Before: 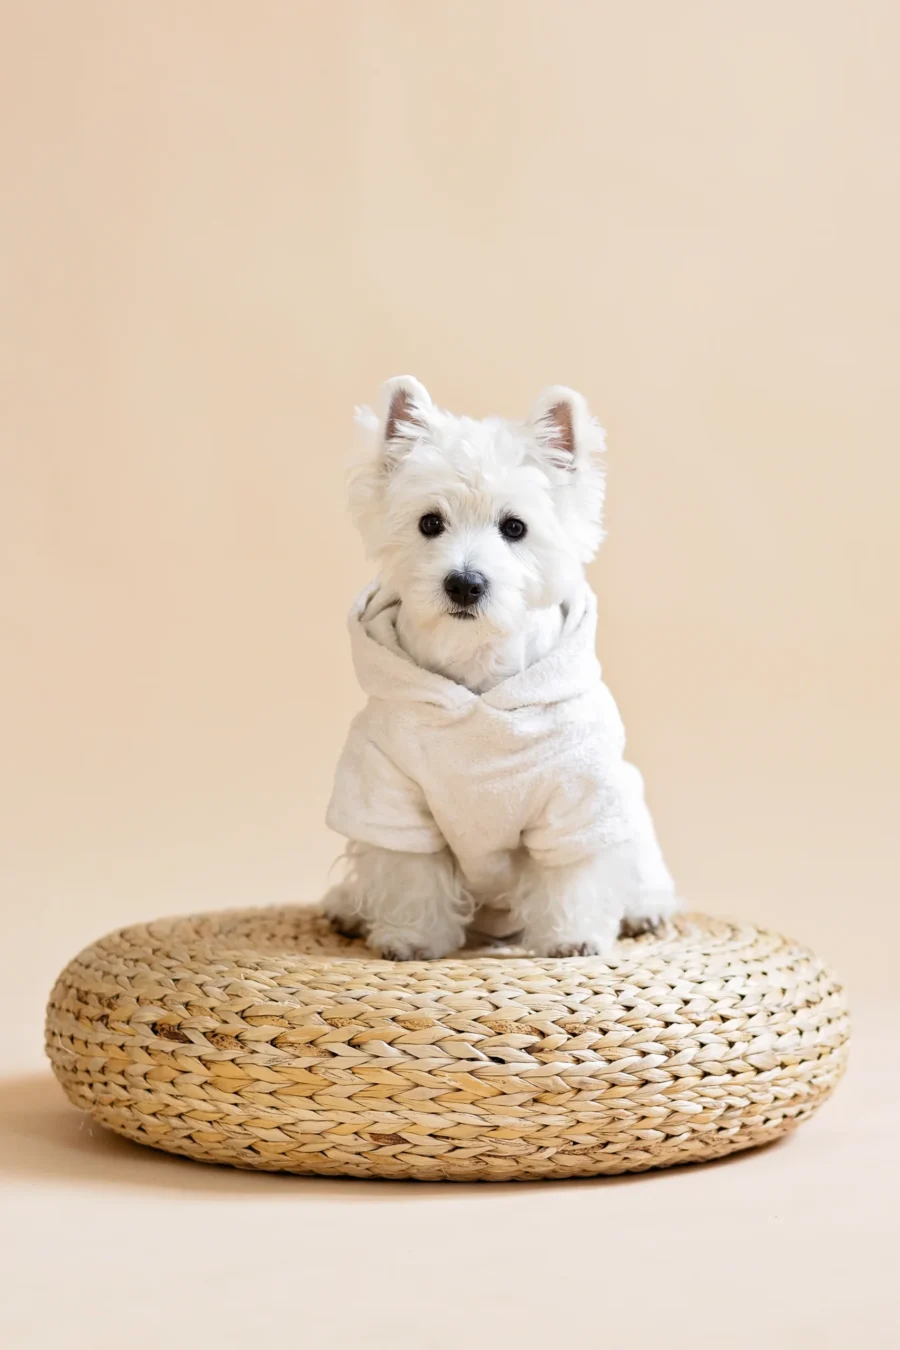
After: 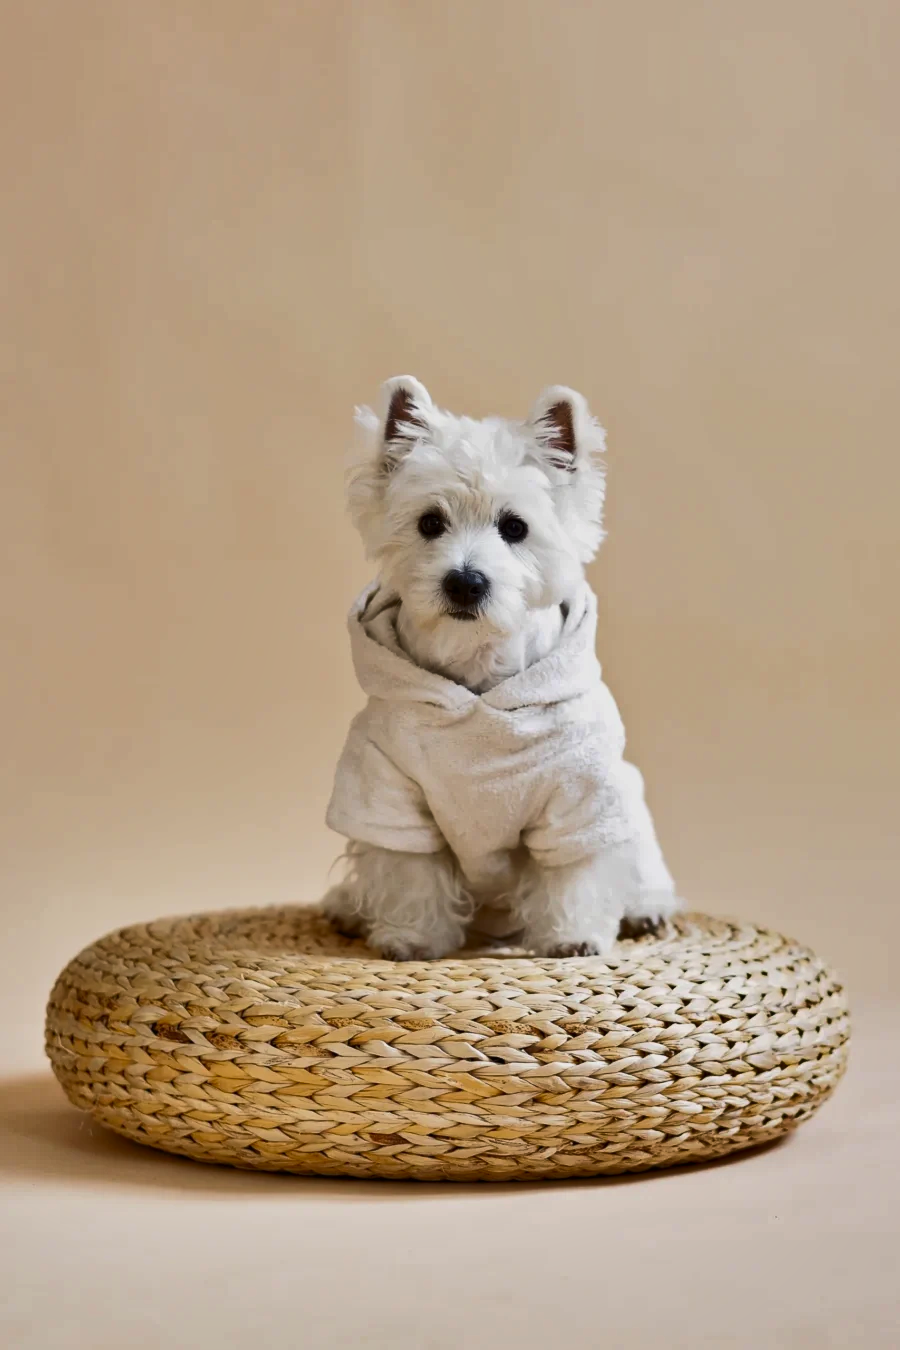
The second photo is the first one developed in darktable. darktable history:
shadows and highlights: white point adjustment -3.64, highlights -63.34, highlights color adjustment 42%, soften with gaussian
contrast brightness saturation: contrast 0.1, brightness 0.03, saturation 0.09
